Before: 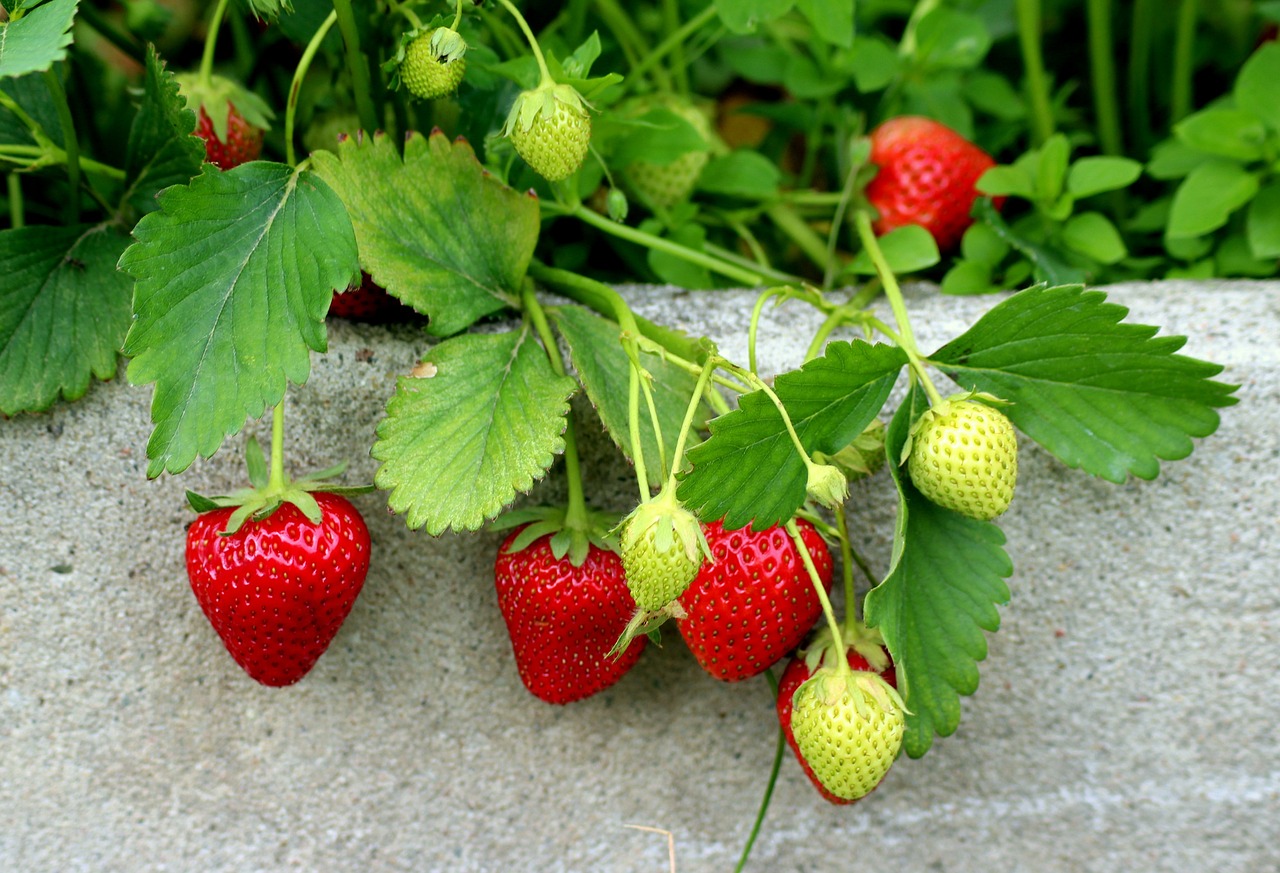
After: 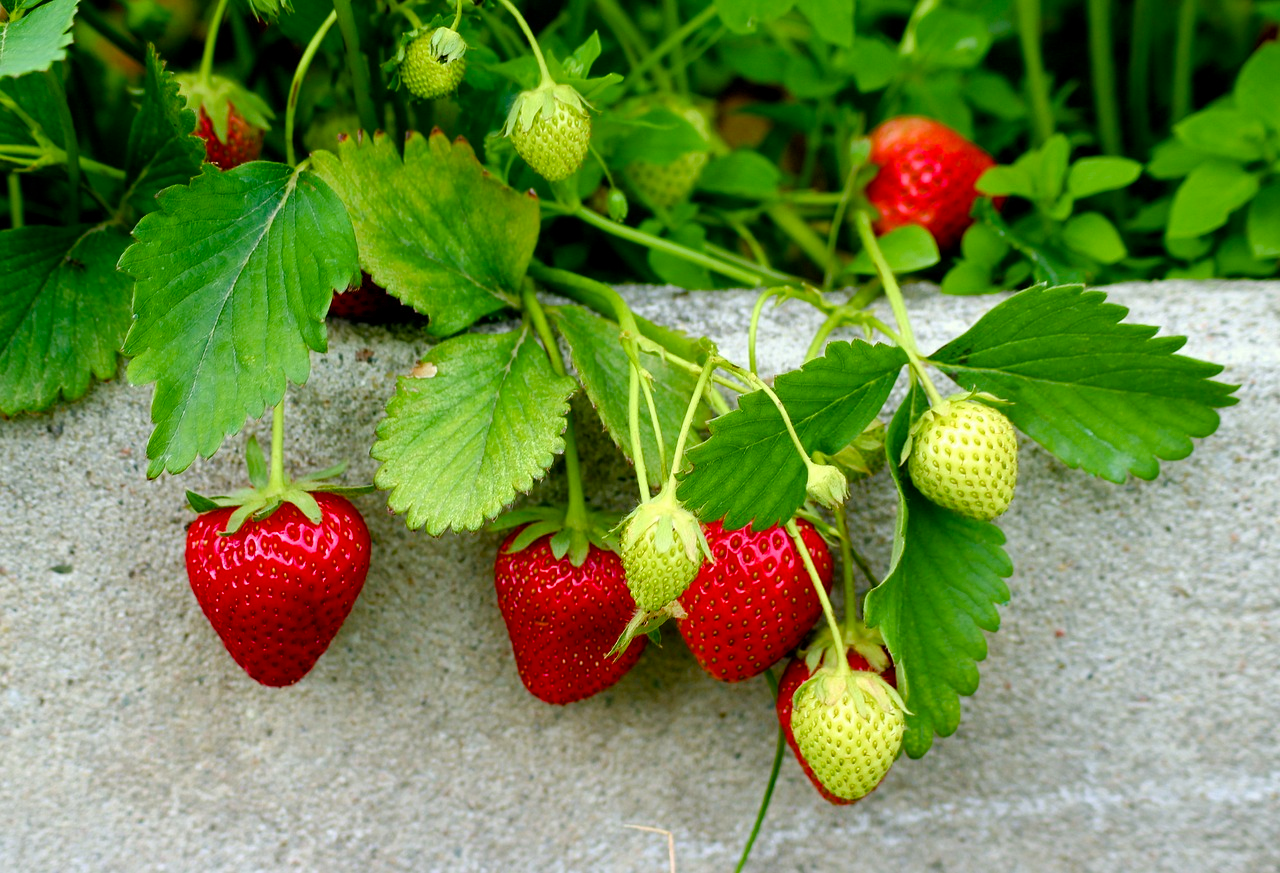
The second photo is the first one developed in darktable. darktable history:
color balance rgb: shadows fall-off 100.979%, perceptual saturation grading › global saturation 20%, perceptual saturation grading › highlights -25.445%, perceptual saturation grading › shadows 49.588%, mask middle-gray fulcrum 22.357%
